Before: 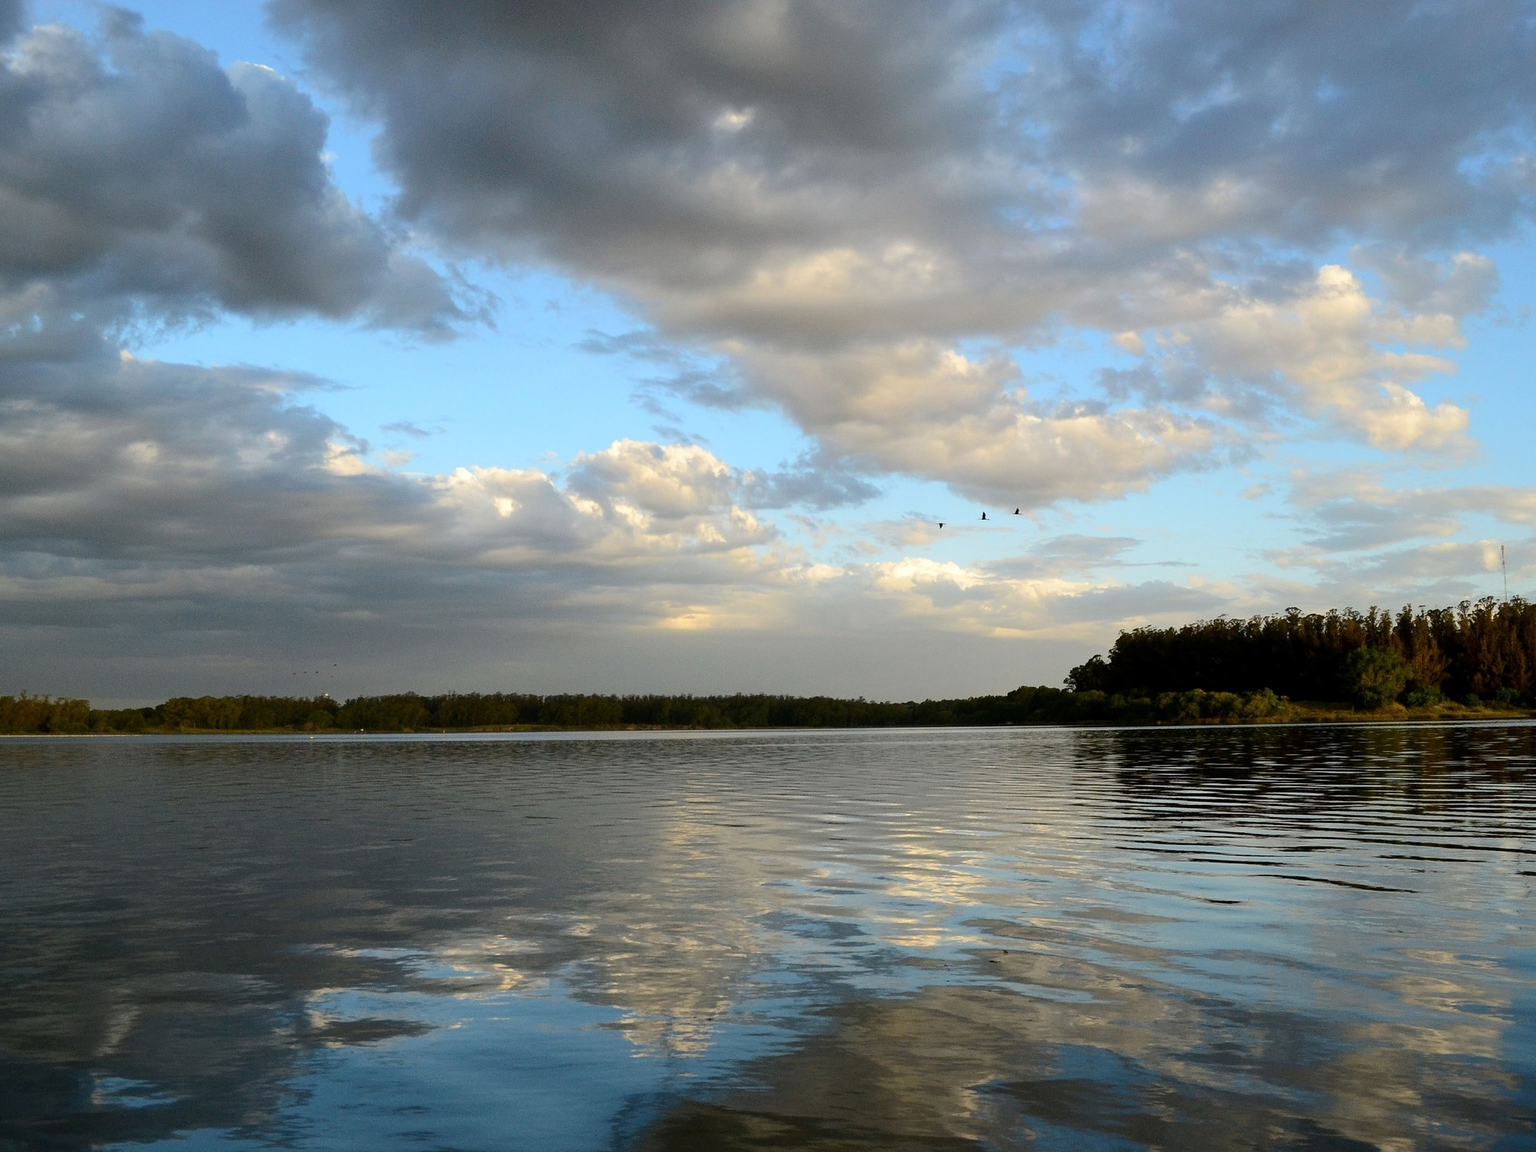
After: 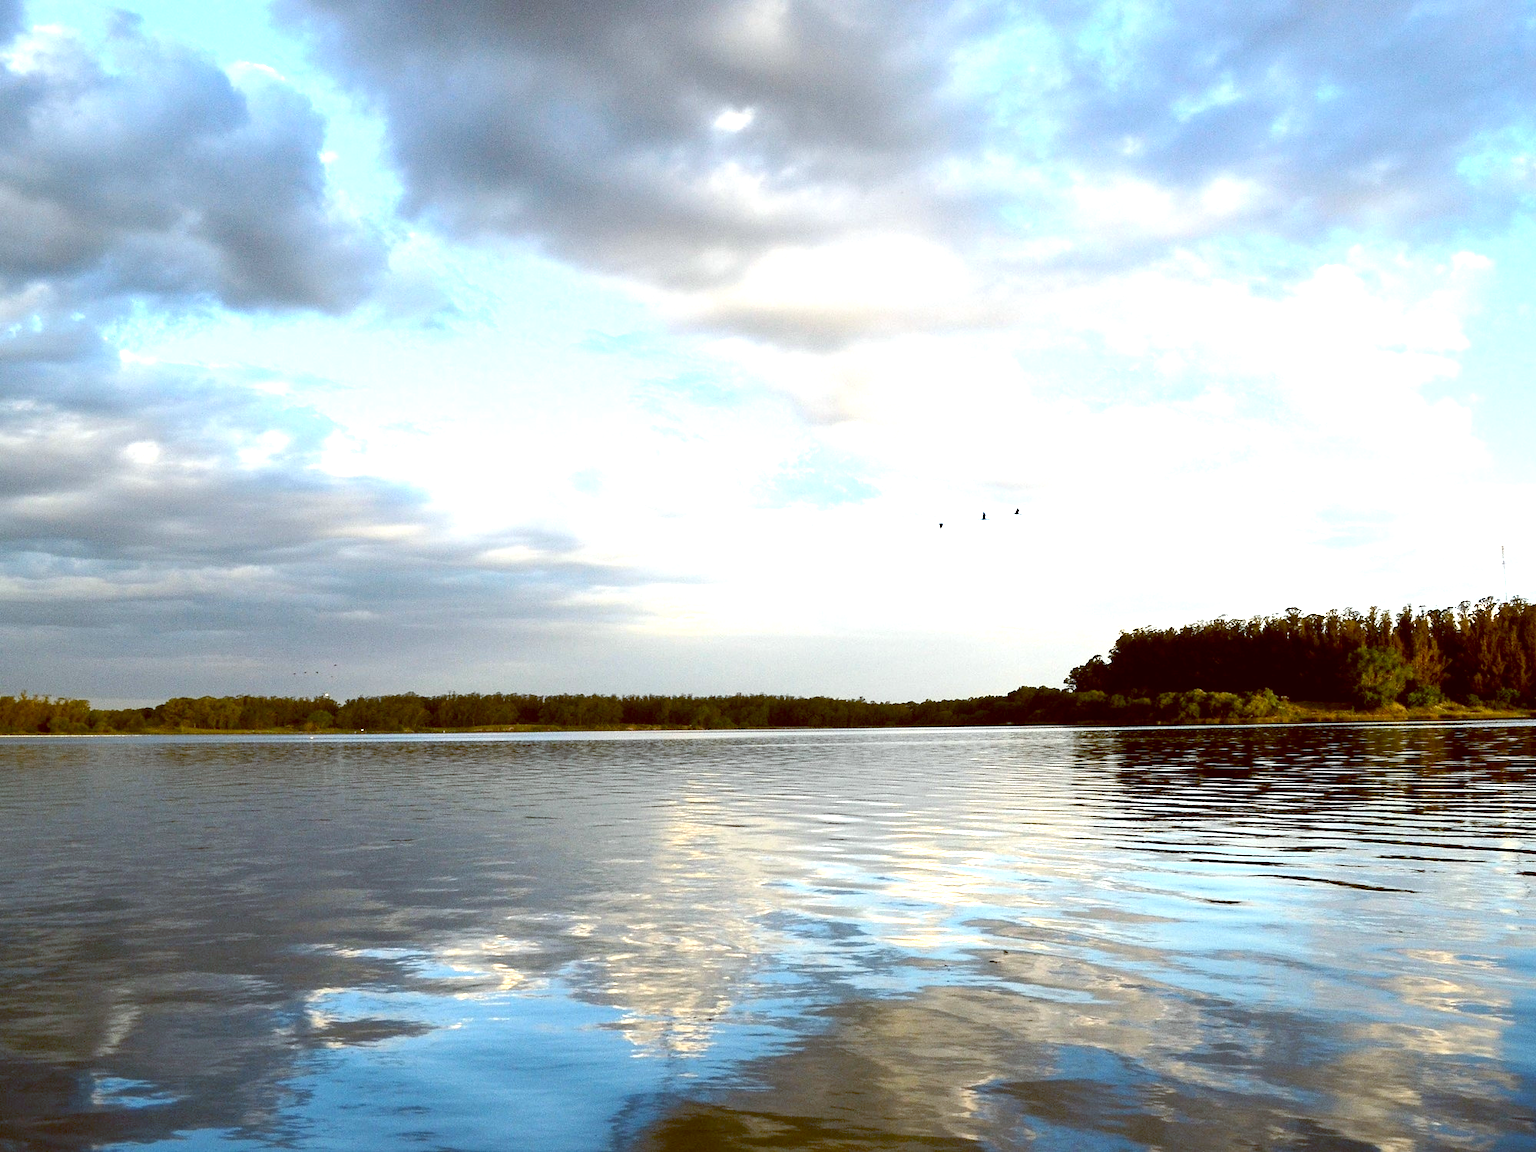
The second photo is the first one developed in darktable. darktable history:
exposure: black level correction 0.001, exposure 1.398 EV, compensate exposure bias true, compensate highlight preservation false
color balance: lift [1, 1.015, 1.004, 0.985], gamma [1, 0.958, 0.971, 1.042], gain [1, 0.956, 0.977, 1.044]
